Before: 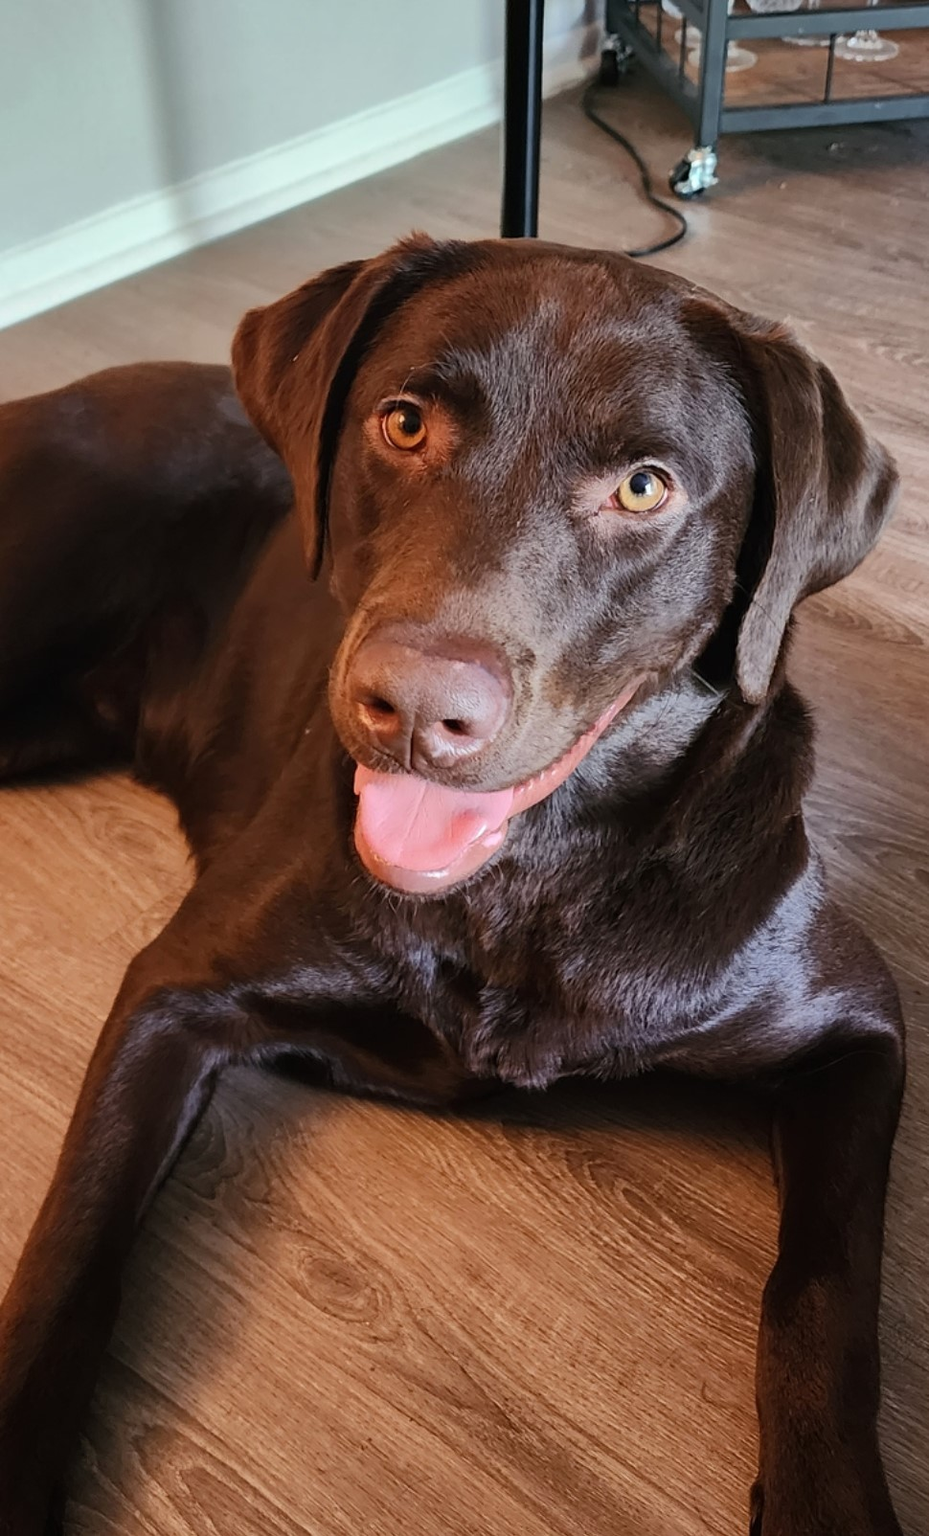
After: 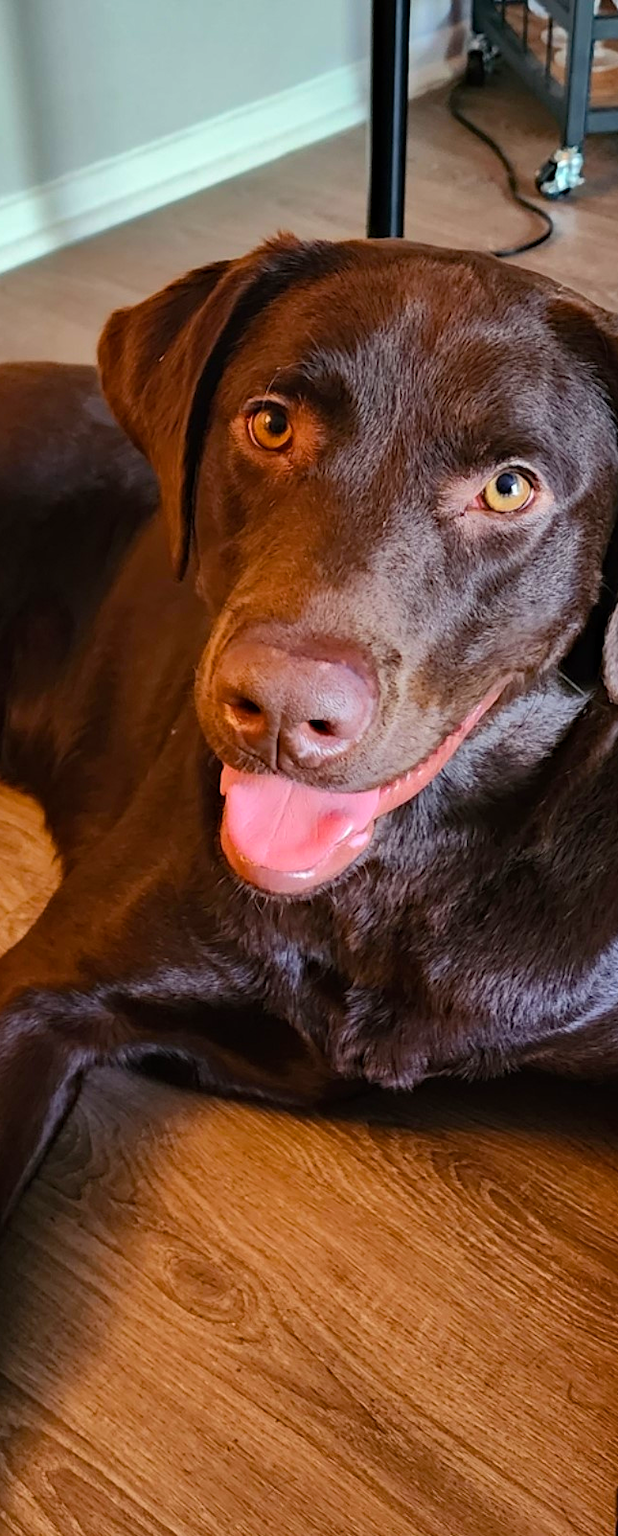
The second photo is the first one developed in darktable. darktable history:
crop and rotate: left 14.436%, right 18.898%
color balance rgb: perceptual saturation grading › global saturation 20%, global vibrance 20%
haze removal: compatibility mode true, adaptive false
